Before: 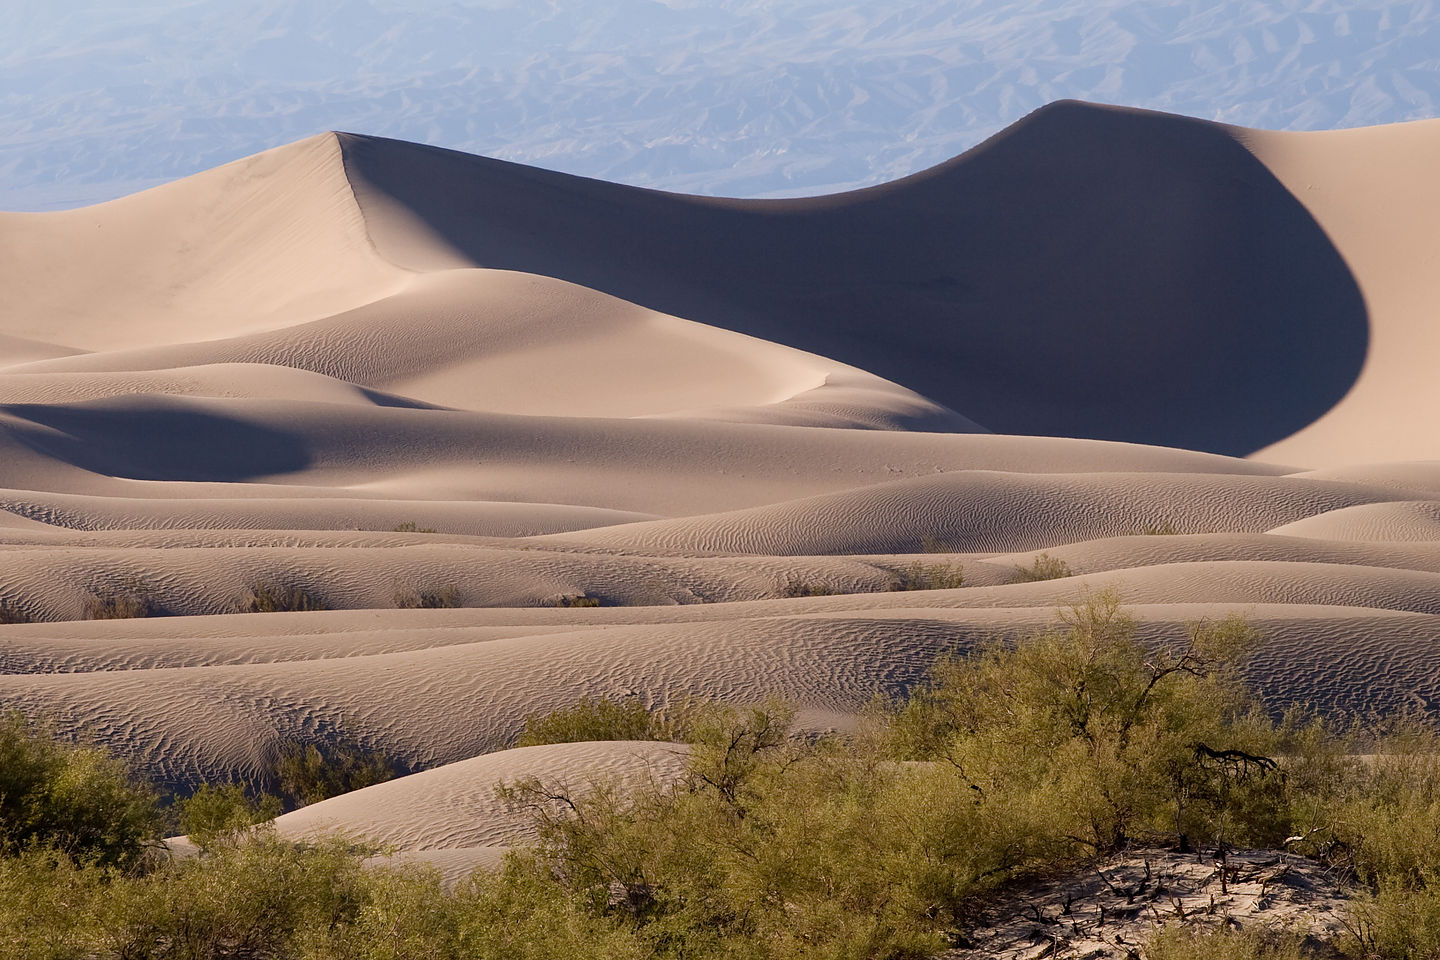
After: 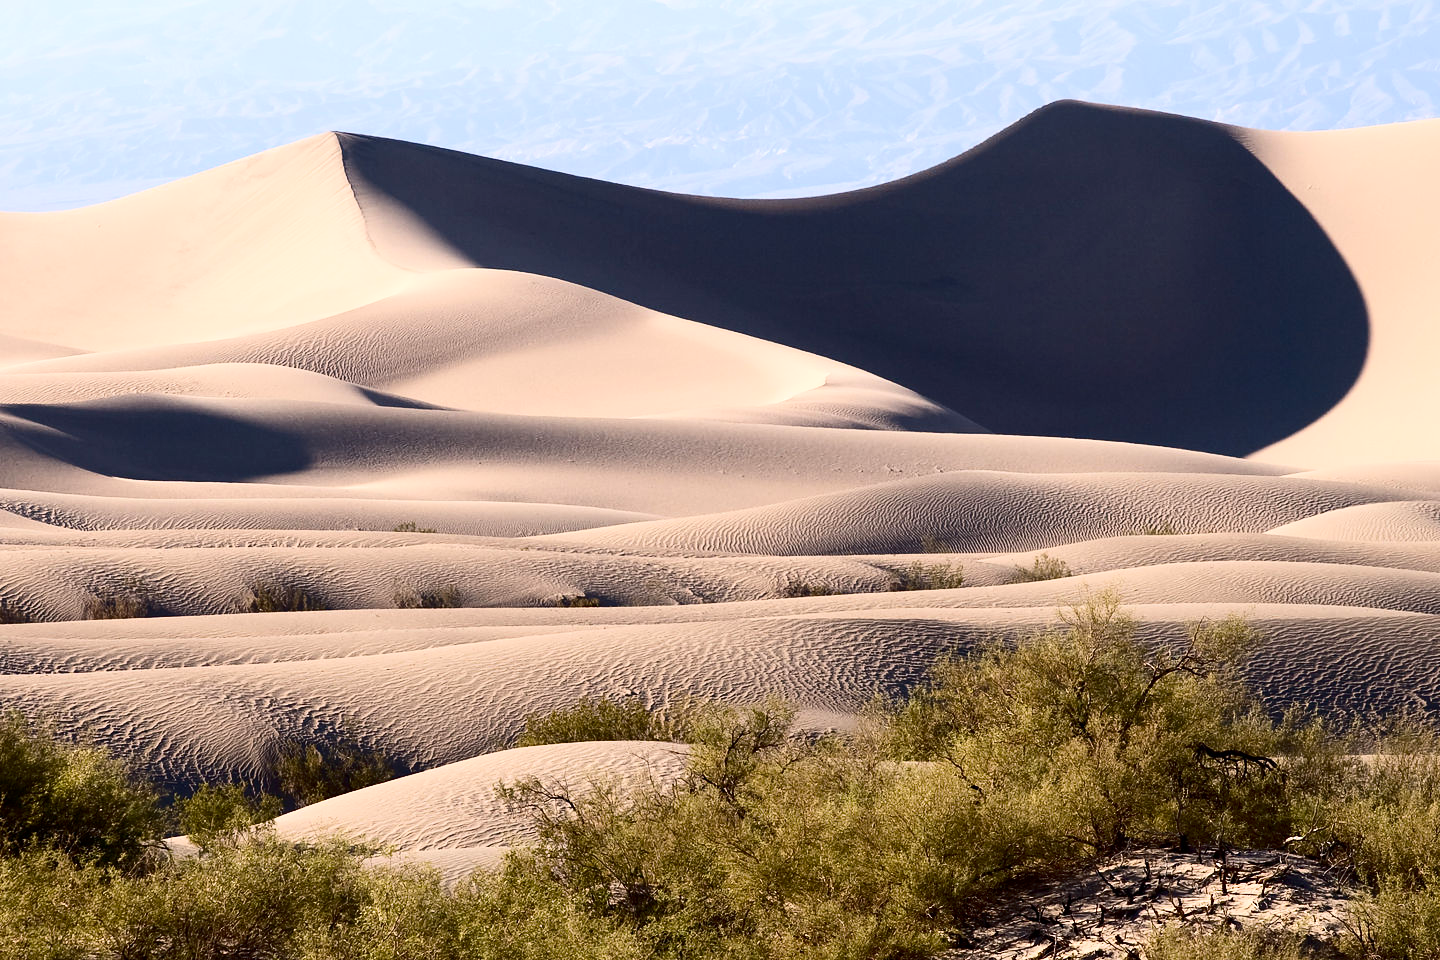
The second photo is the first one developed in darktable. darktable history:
contrast brightness saturation: contrast 0.299
exposure: black level correction 0.001, exposure 0.5 EV, compensate highlight preservation false
shadows and highlights: shadows 31.34, highlights 0.844, shadows color adjustment 98.02%, highlights color adjustment 58.73%, soften with gaussian
